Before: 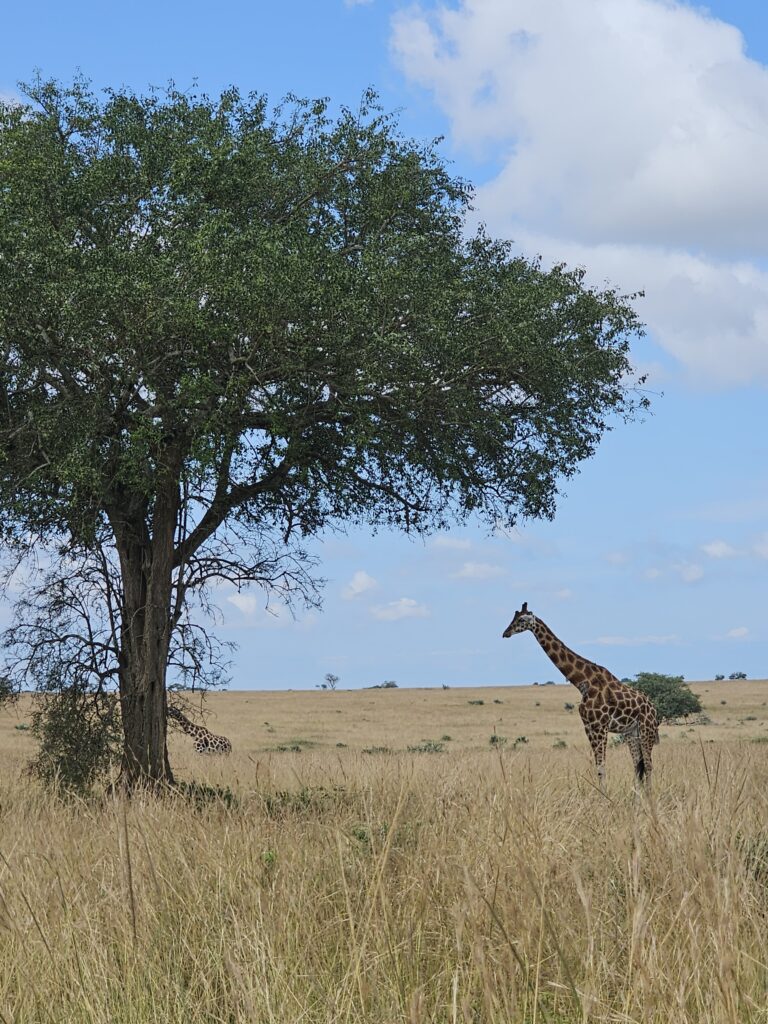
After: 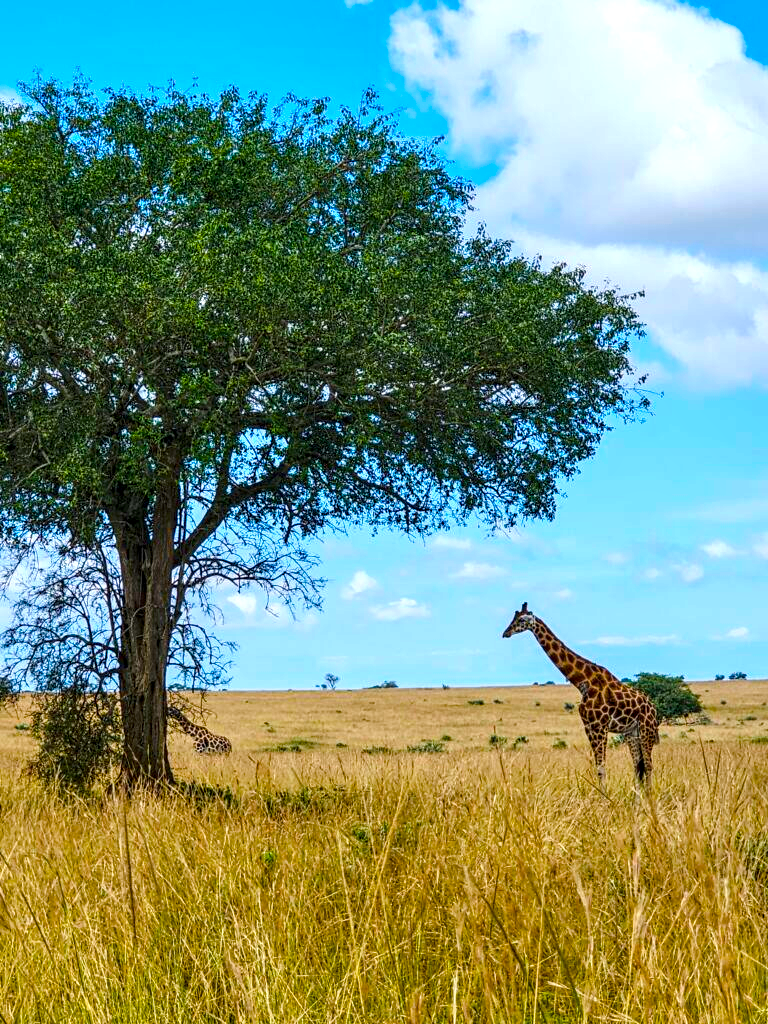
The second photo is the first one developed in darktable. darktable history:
color balance rgb: linear chroma grading › shadows 10%, linear chroma grading › highlights 10%, linear chroma grading › global chroma 15%, linear chroma grading › mid-tones 15%, perceptual saturation grading › global saturation 40%, perceptual saturation grading › highlights -25%, perceptual saturation grading › mid-tones 35%, perceptual saturation grading › shadows 35%, perceptual brilliance grading › global brilliance 11.29%, global vibrance 11.29%
local contrast: highlights 60%, shadows 60%, detail 160%
